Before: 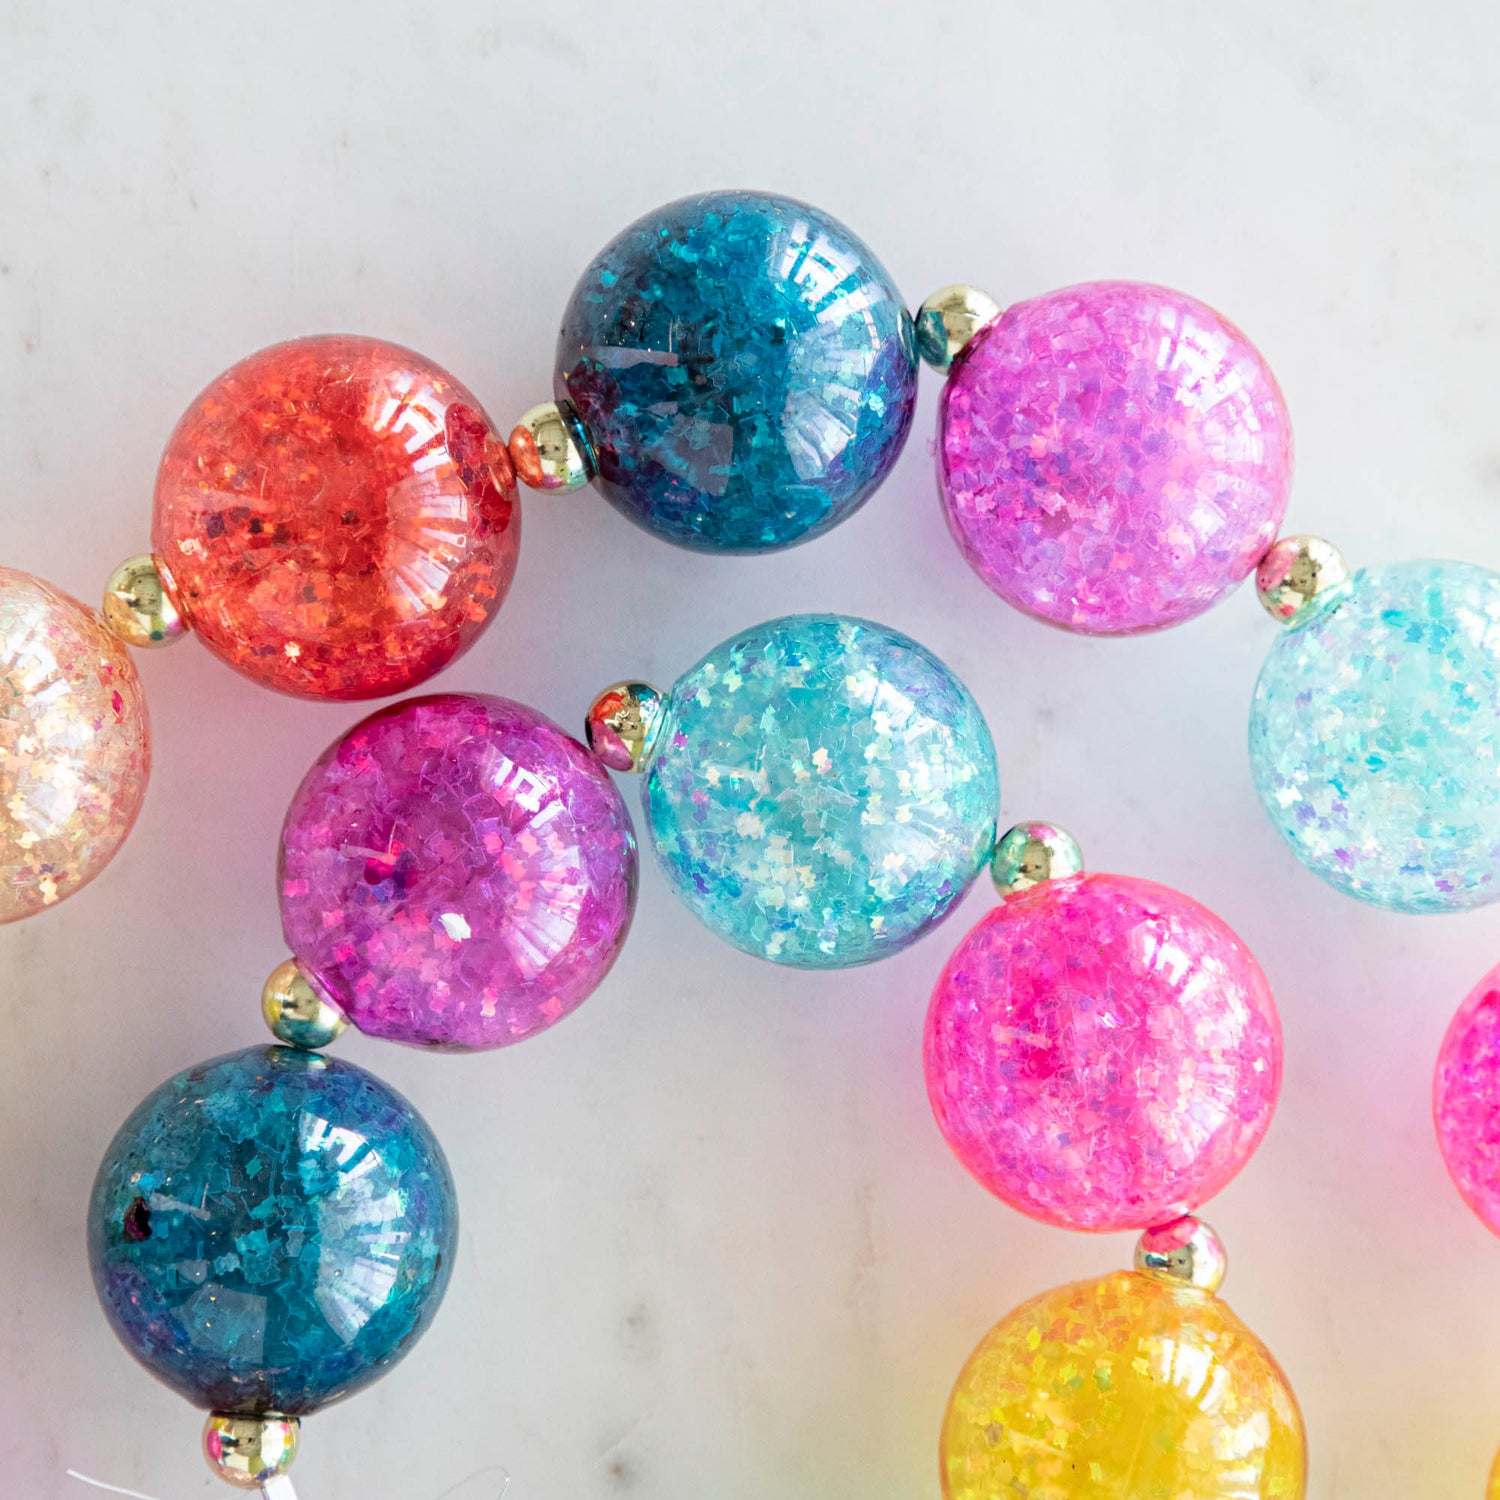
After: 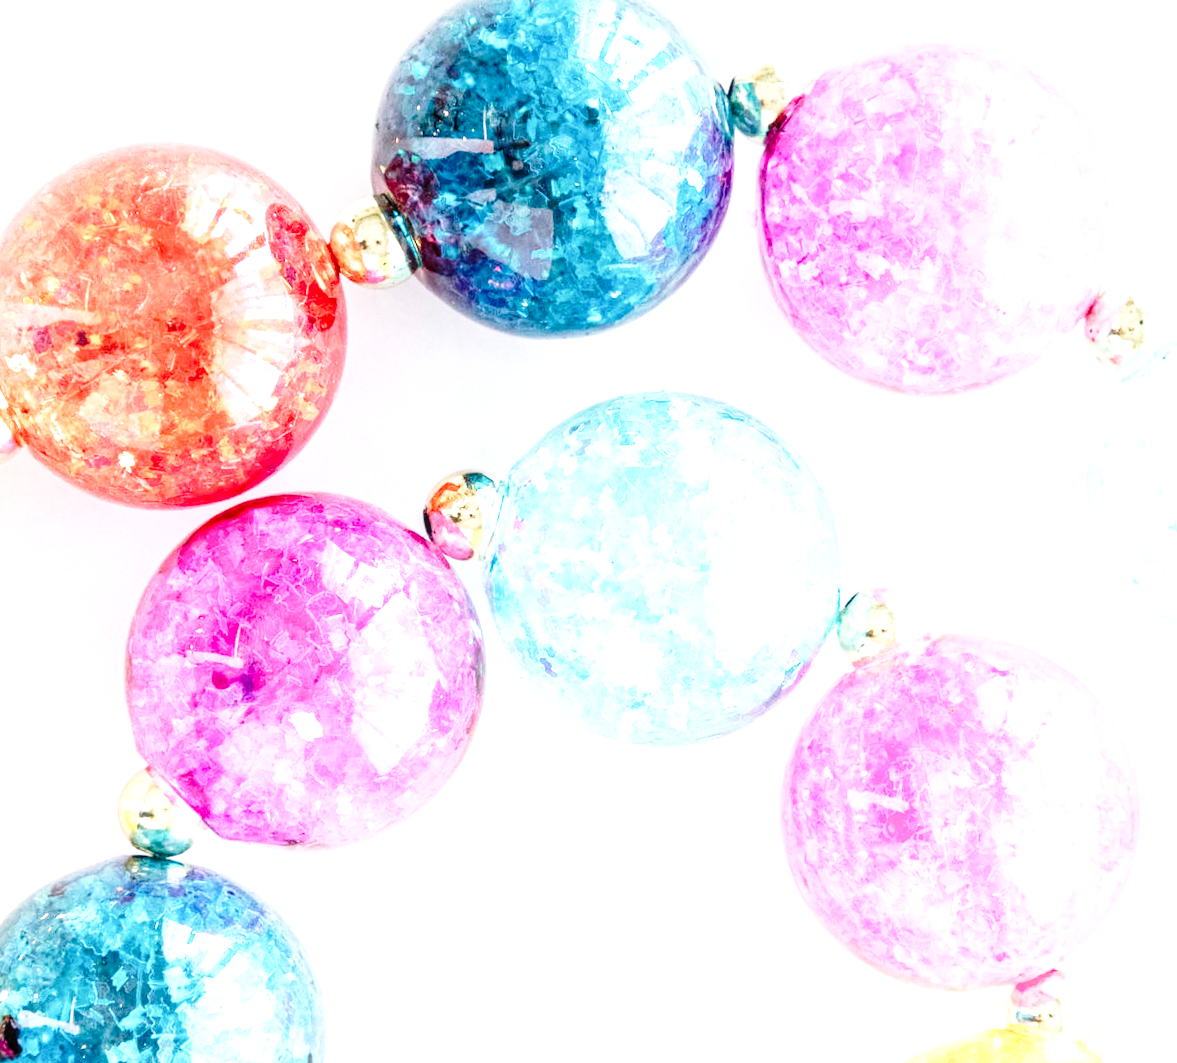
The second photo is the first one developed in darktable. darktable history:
exposure: black level correction 0, exposure 1.7 EV, compensate exposure bias true, compensate highlight preservation false
crop and rotate: left 10.071%, top 10.071%, right 10.02%, bottom 10.02%
rotate and perspective: rotation -3.52°, crop left 0.036, crop right 0.964, crop top 0.081, crop bottom 0.919
base curve: curves: ch0 [(0, 0) (0.028, 0.03) (0.121, 0.232) (0.46, 0.748) (0.859, 0.968) (1, 1)], preserve colors none
graduated density: on, module defaults
local contrast: on, module defaults
